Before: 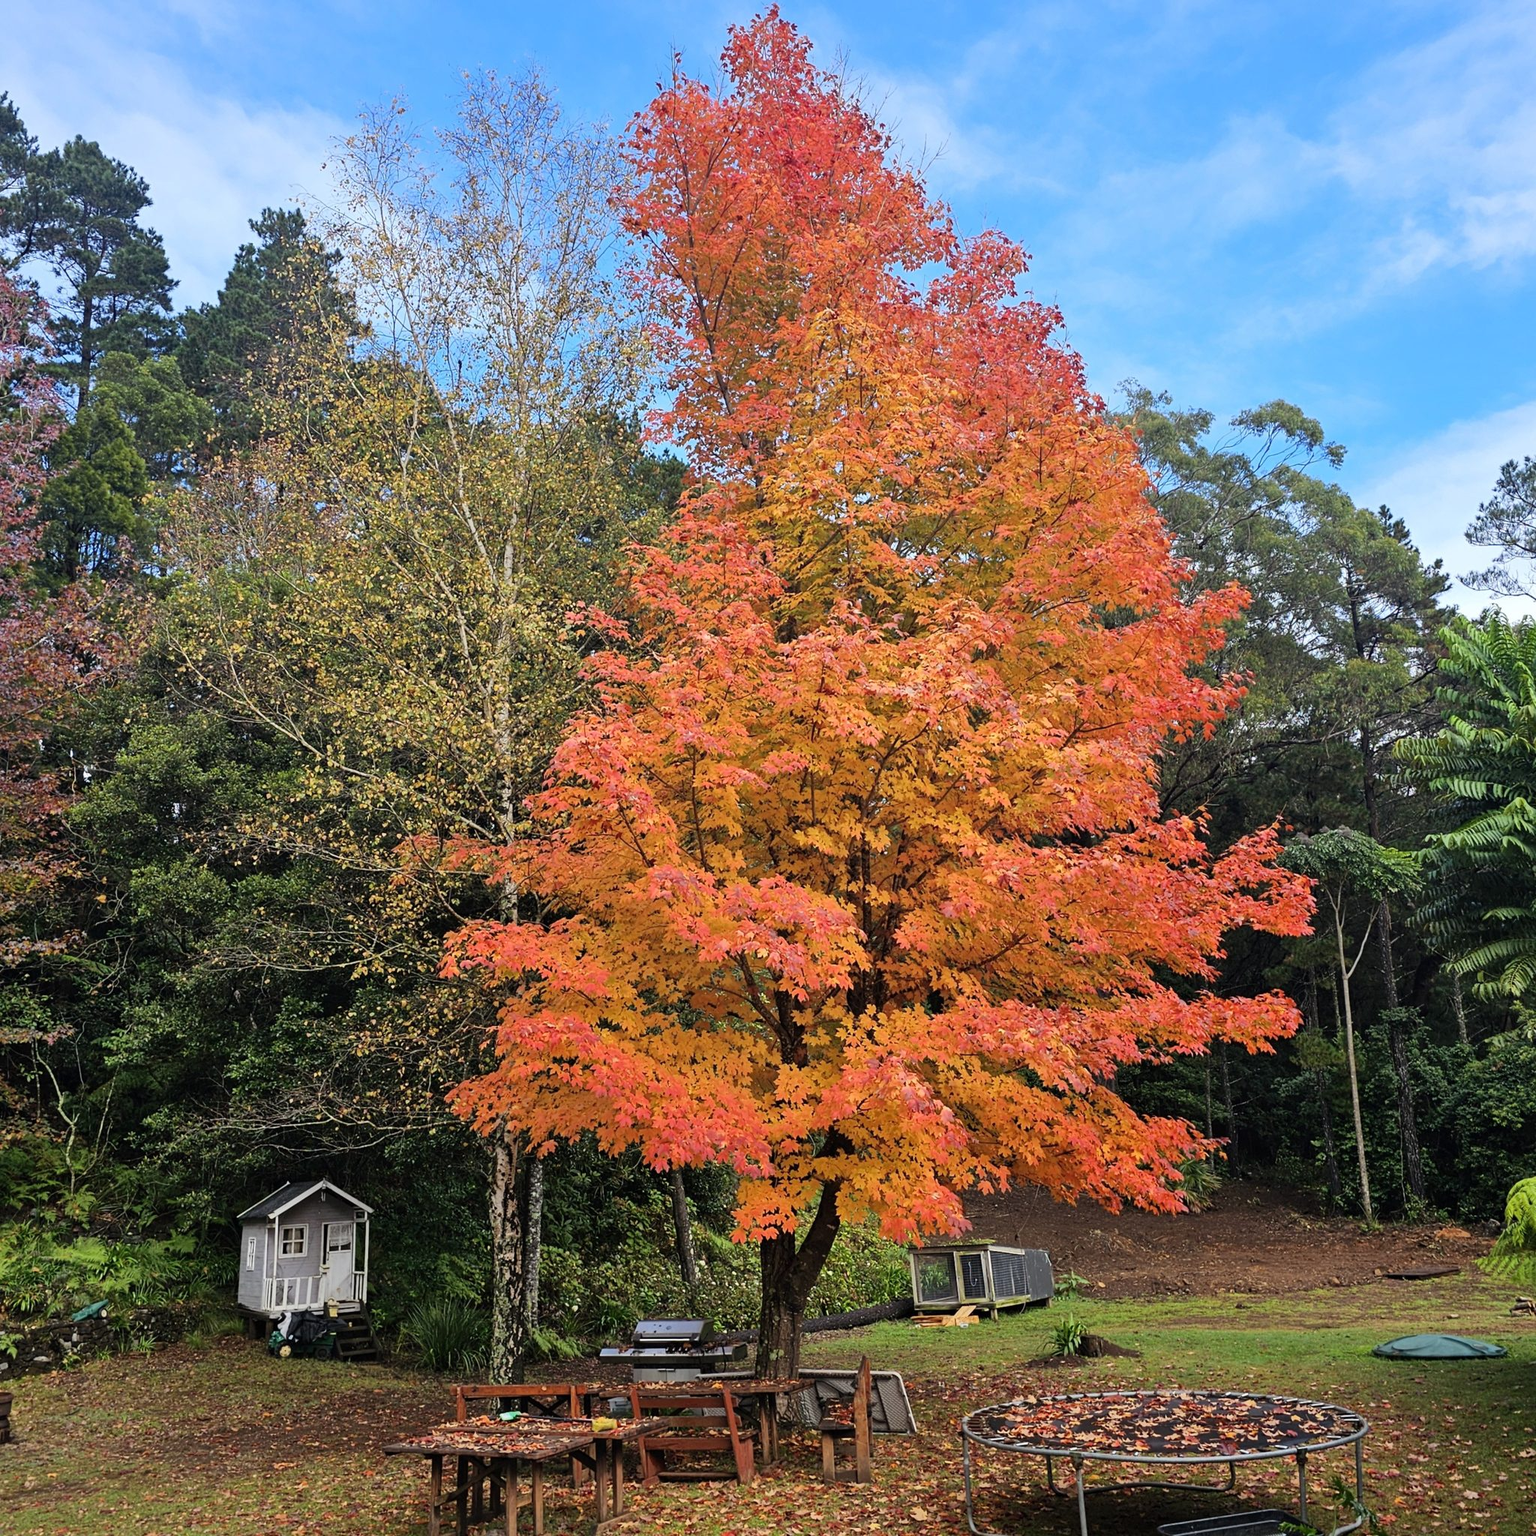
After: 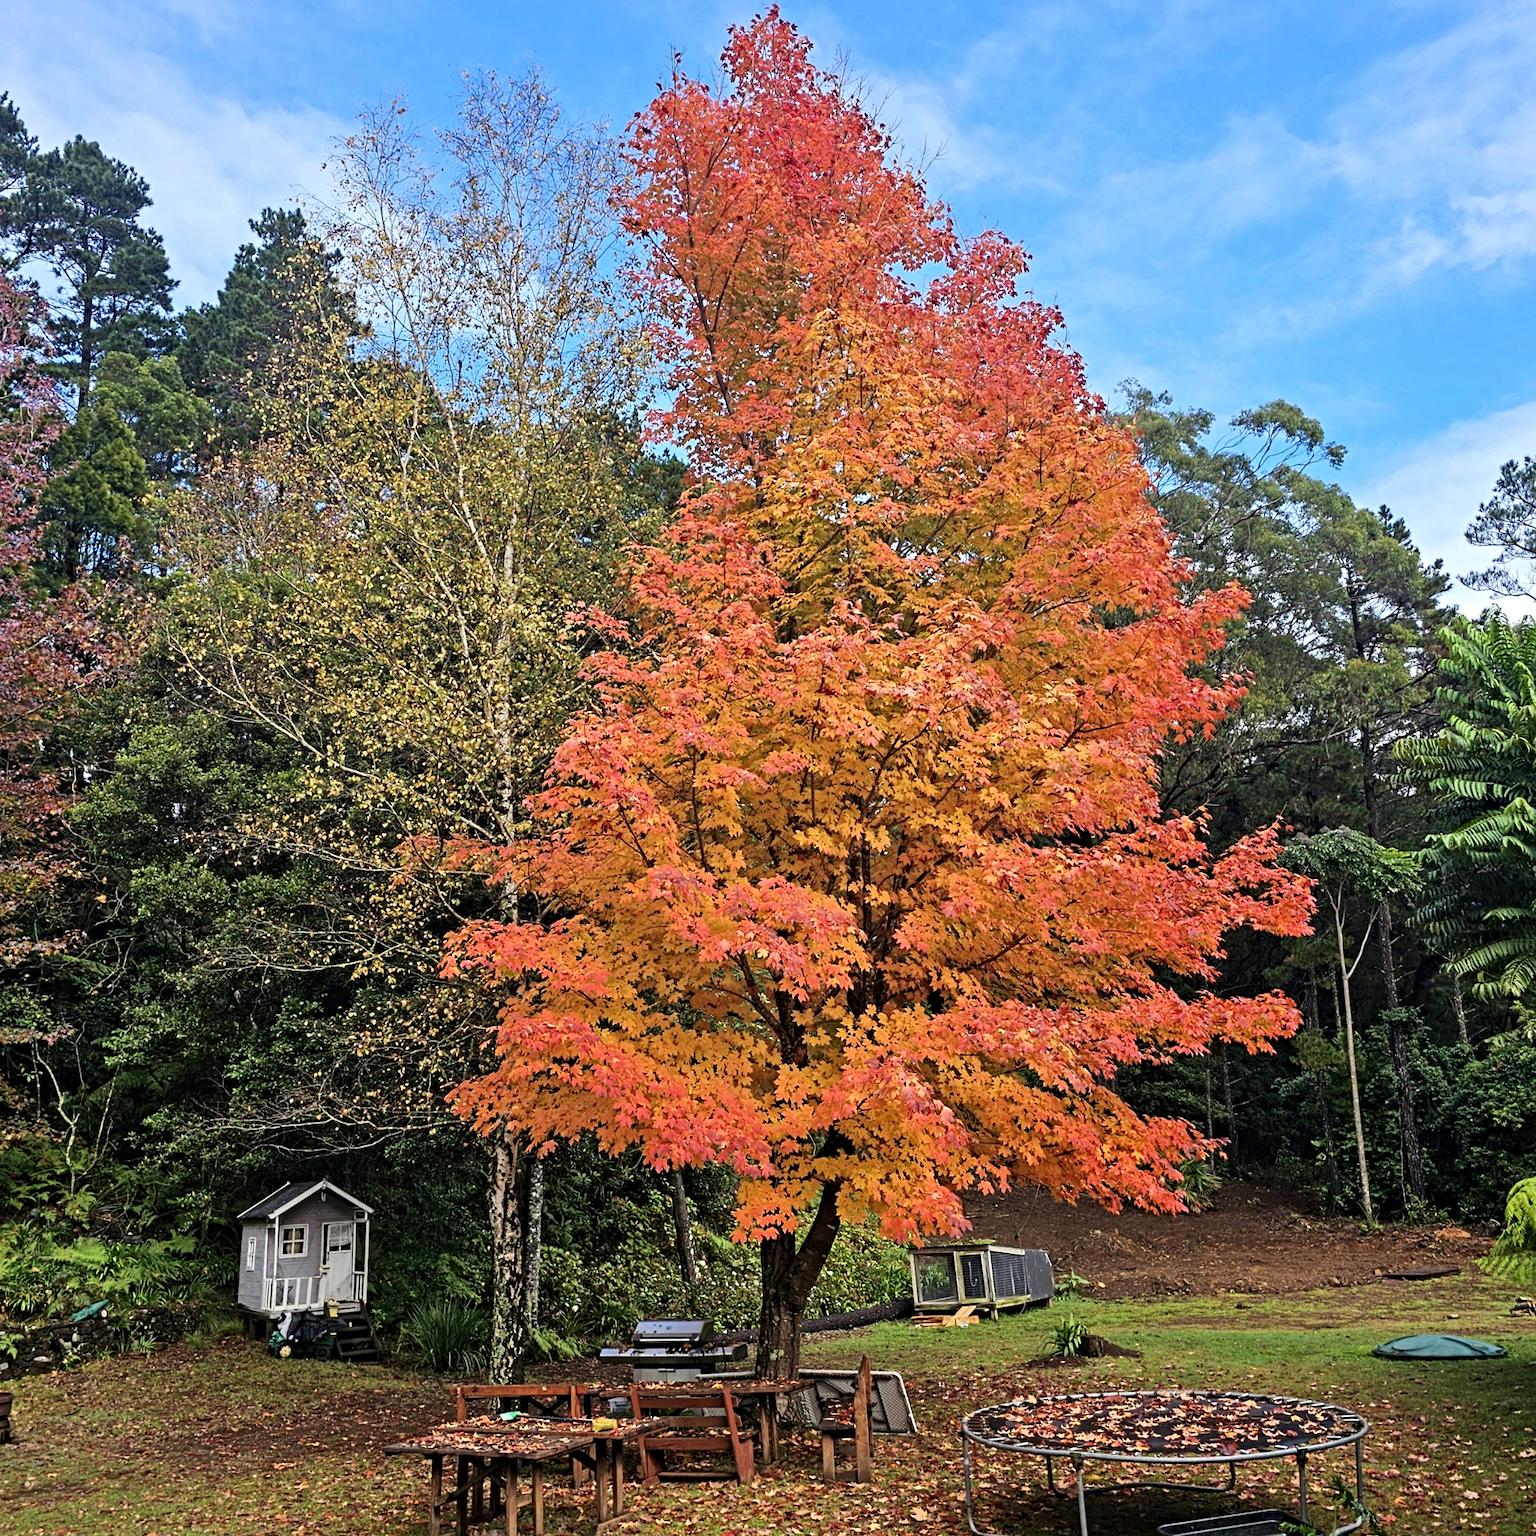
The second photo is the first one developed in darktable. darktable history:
contrast equalizer: y [[0.5, 0.501, 0.525, 0.597, 0.58, 0.514], [0.5 ×6], [0.5 ×6], [0 ×6], [0 ×6]]
velvia: strength 15%
